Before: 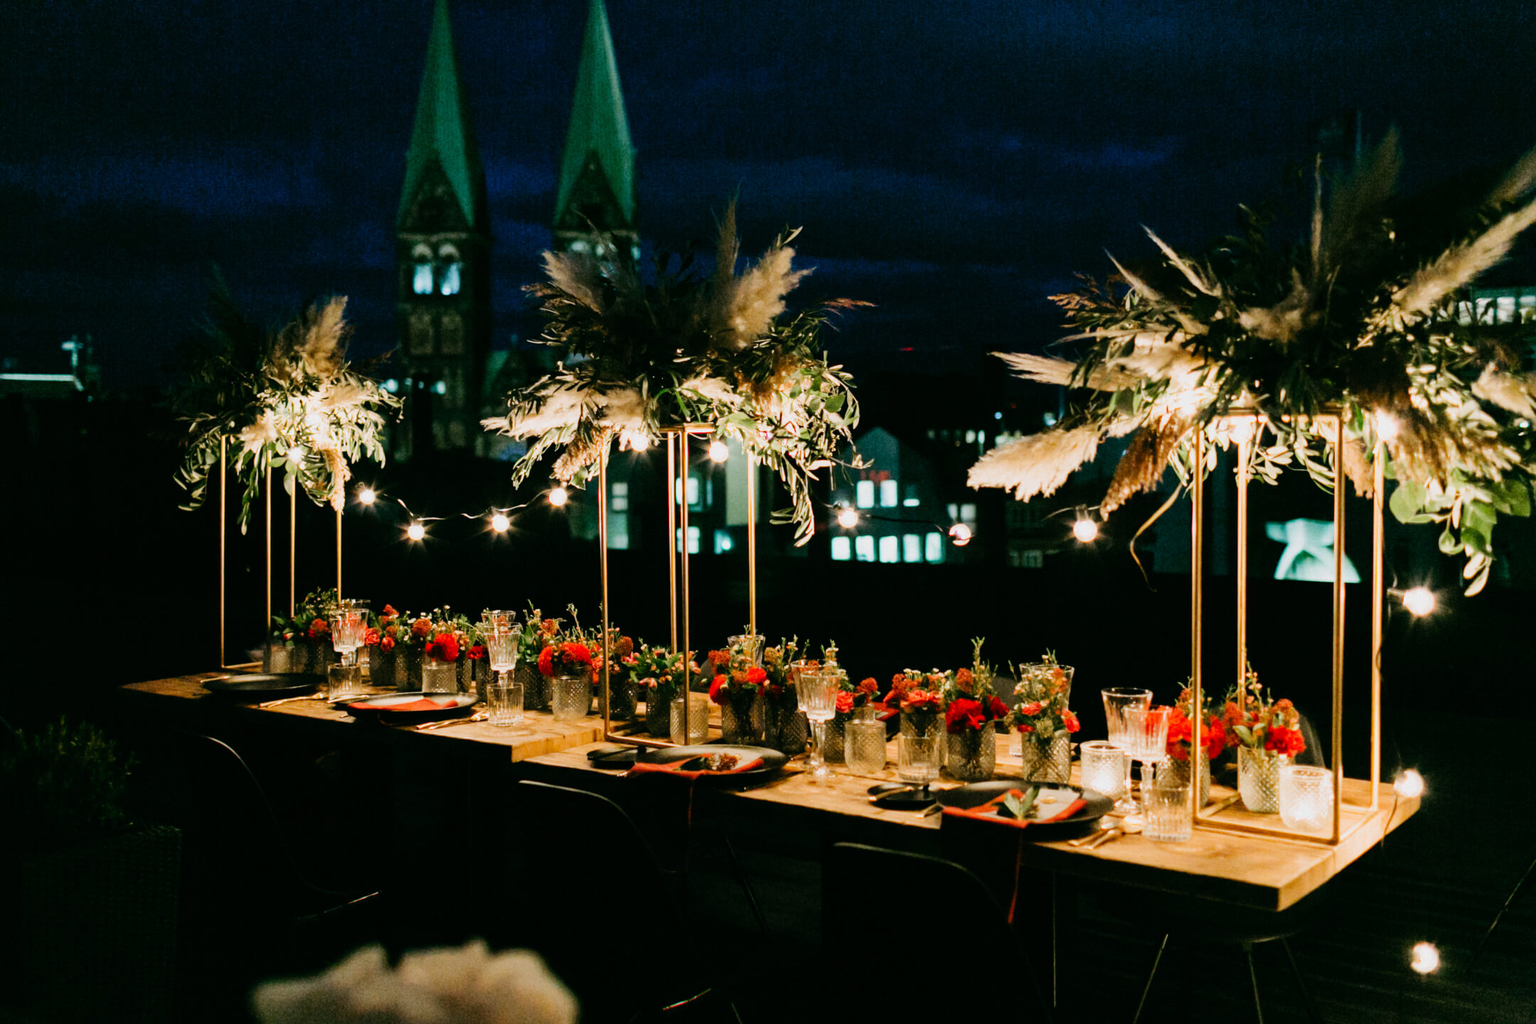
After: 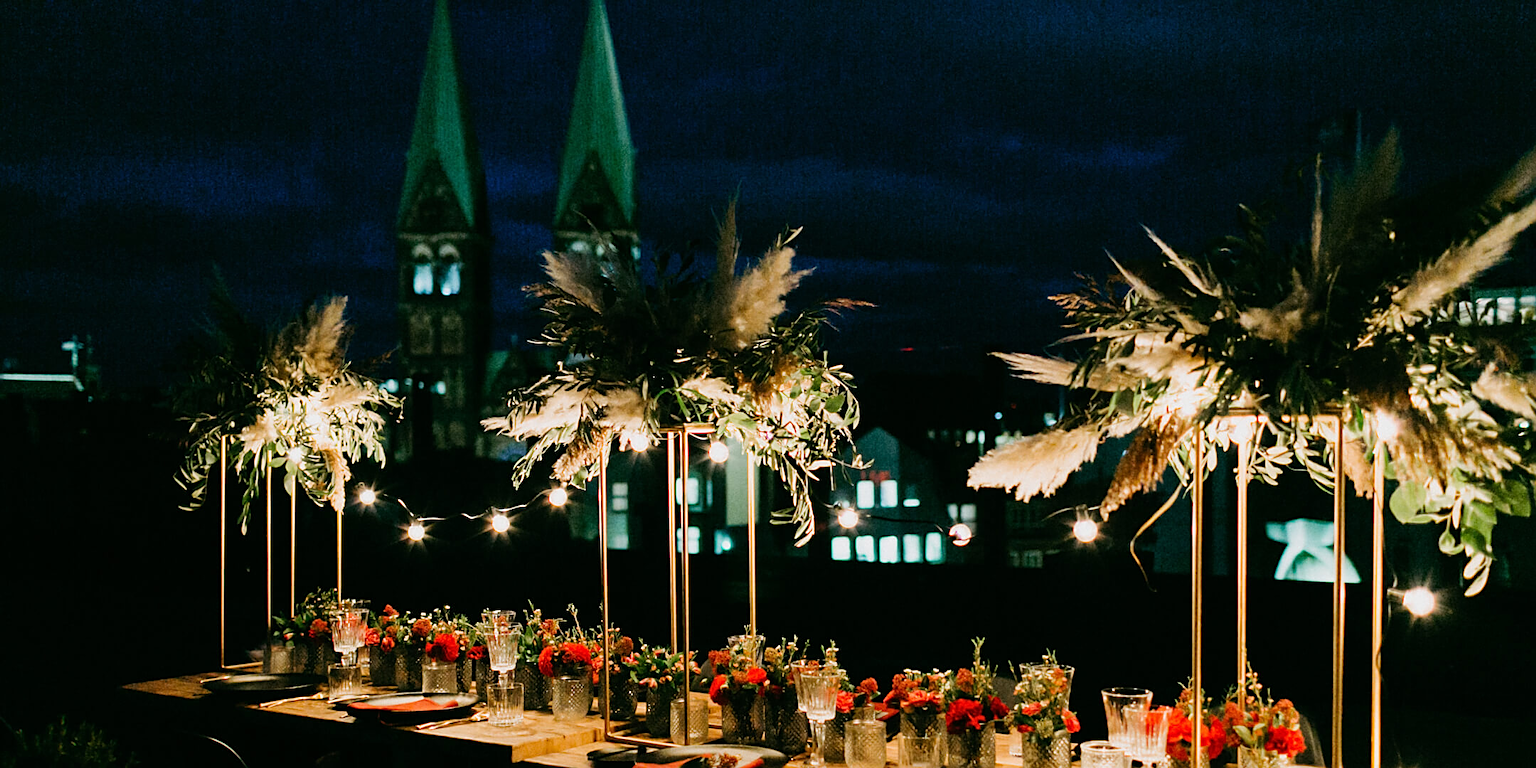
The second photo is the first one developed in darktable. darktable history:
crop: bottom 24.985%
sharpen: on, module defaults
